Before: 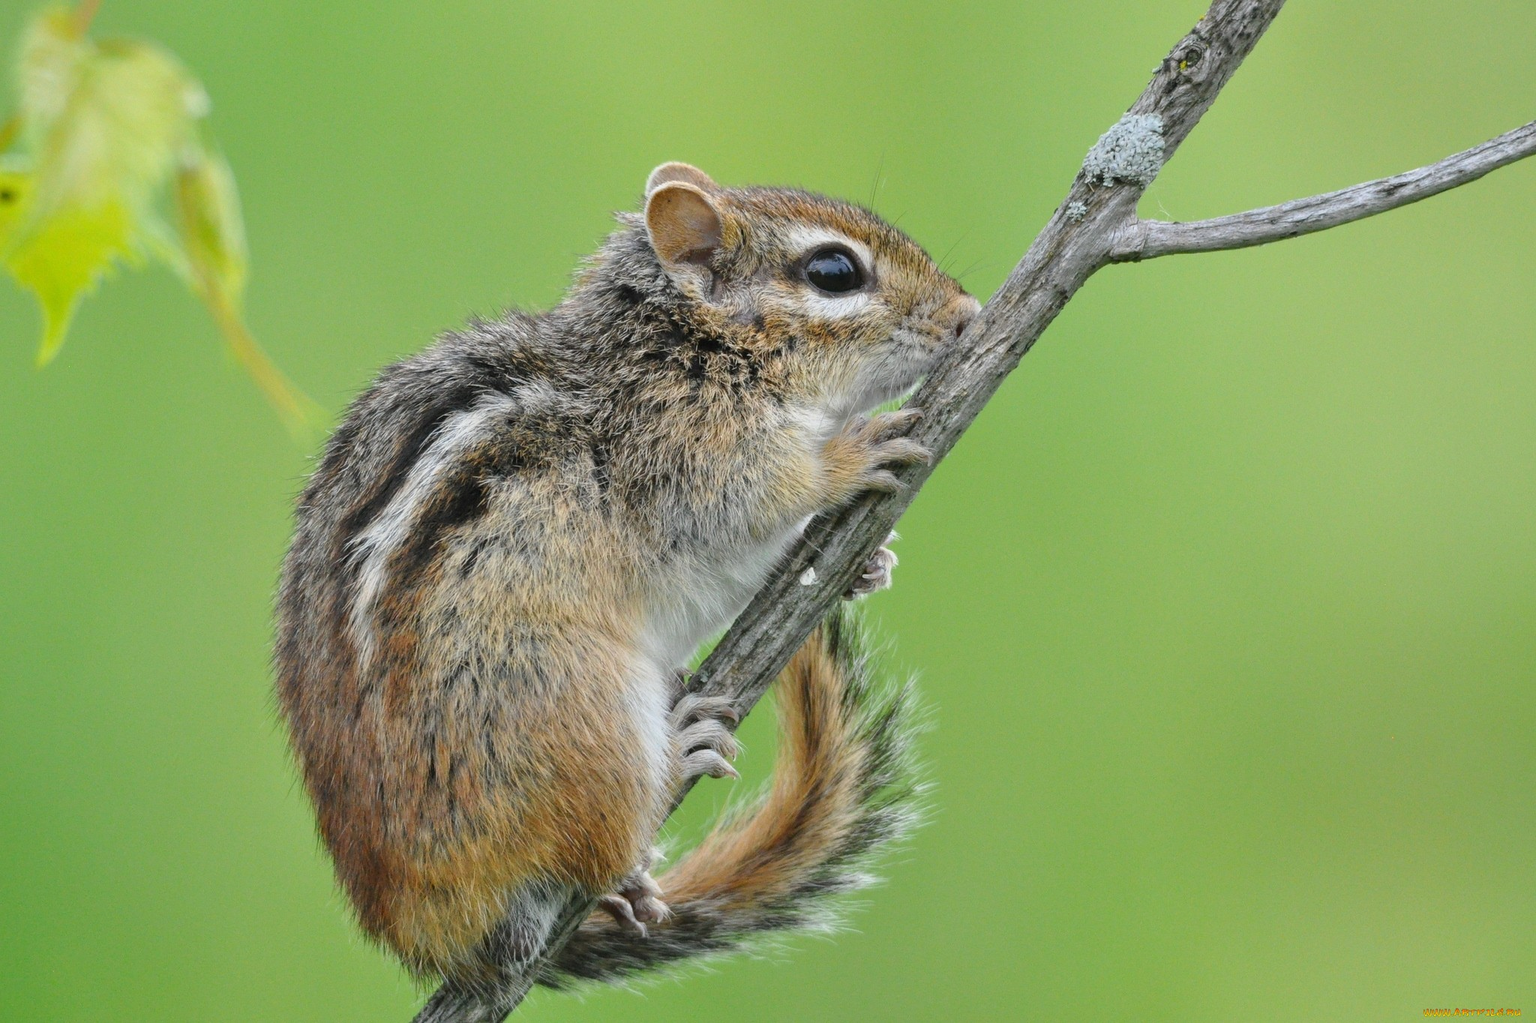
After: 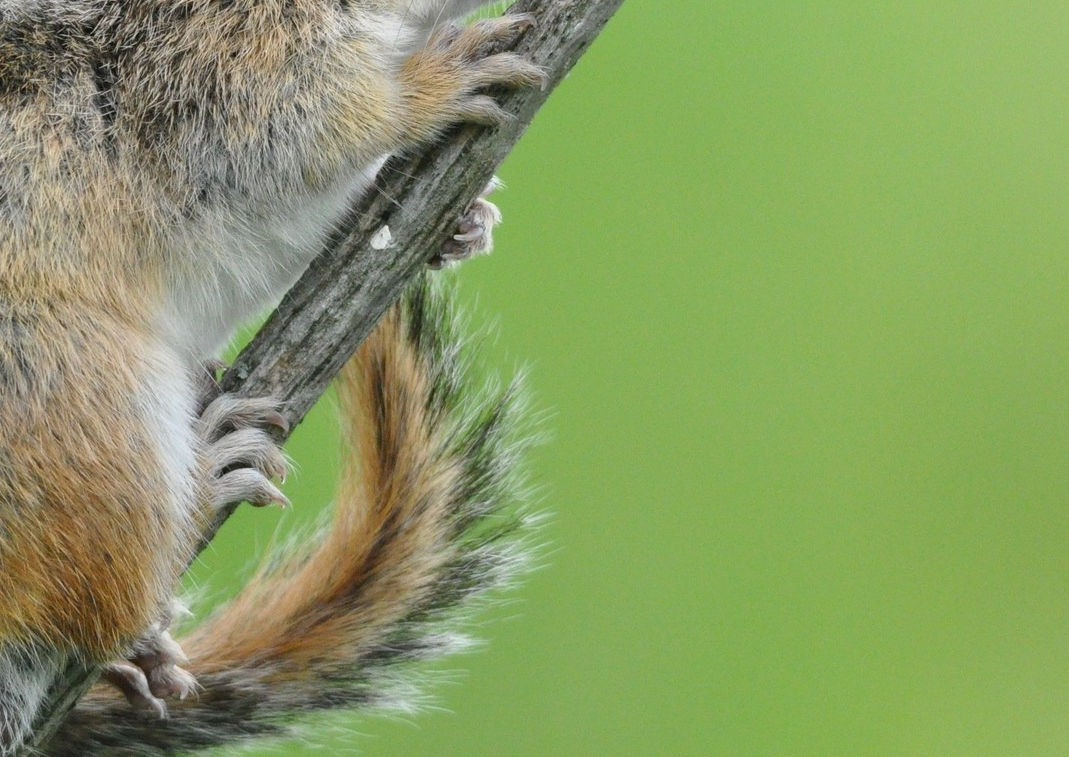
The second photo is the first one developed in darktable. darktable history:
crop: left 34.019%, top 38.986%, right 13.78%, bottom 5.485%
